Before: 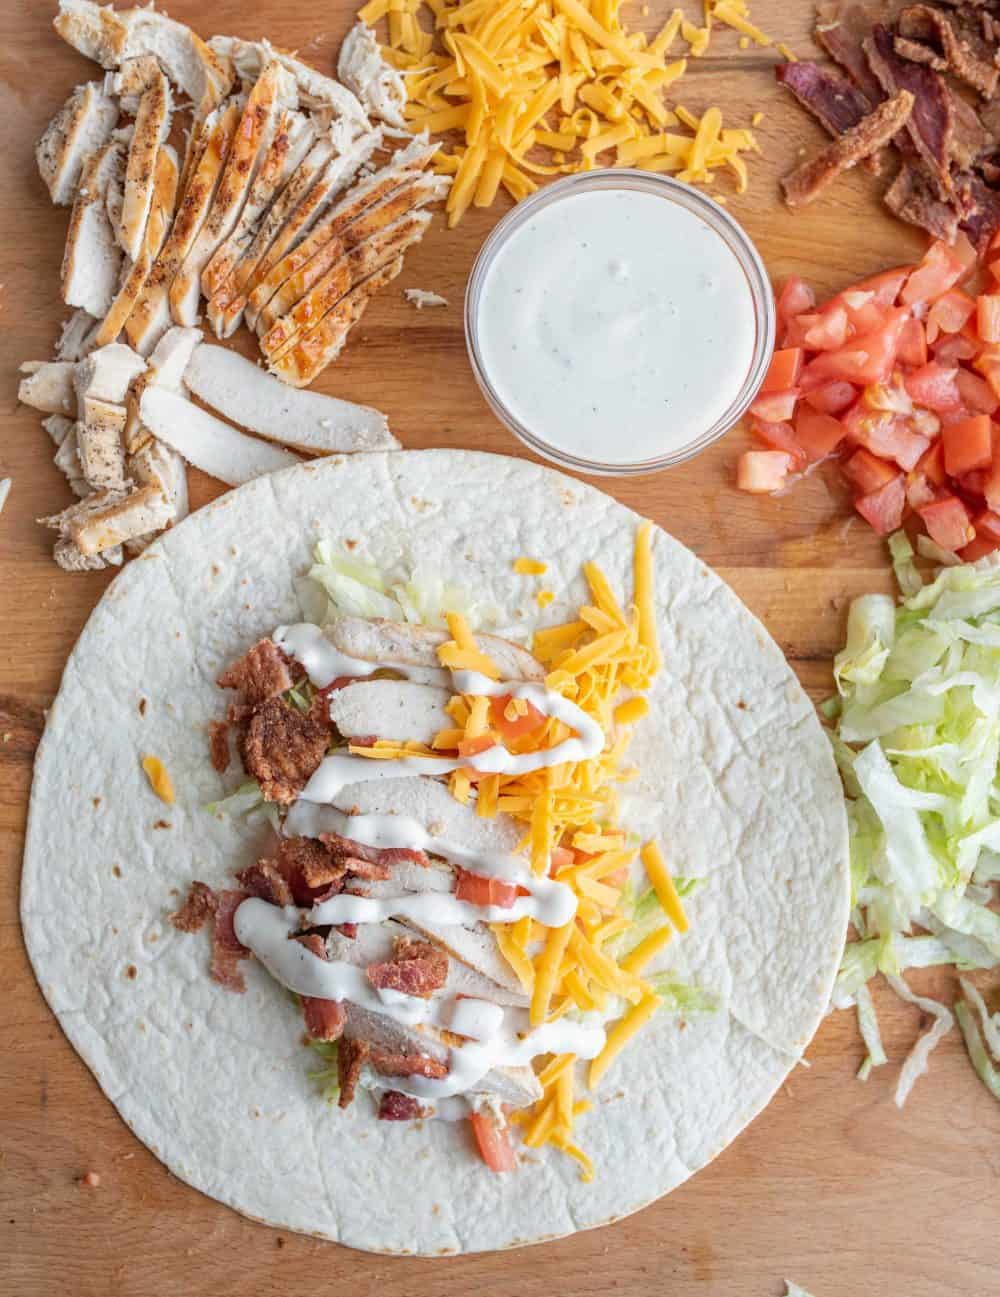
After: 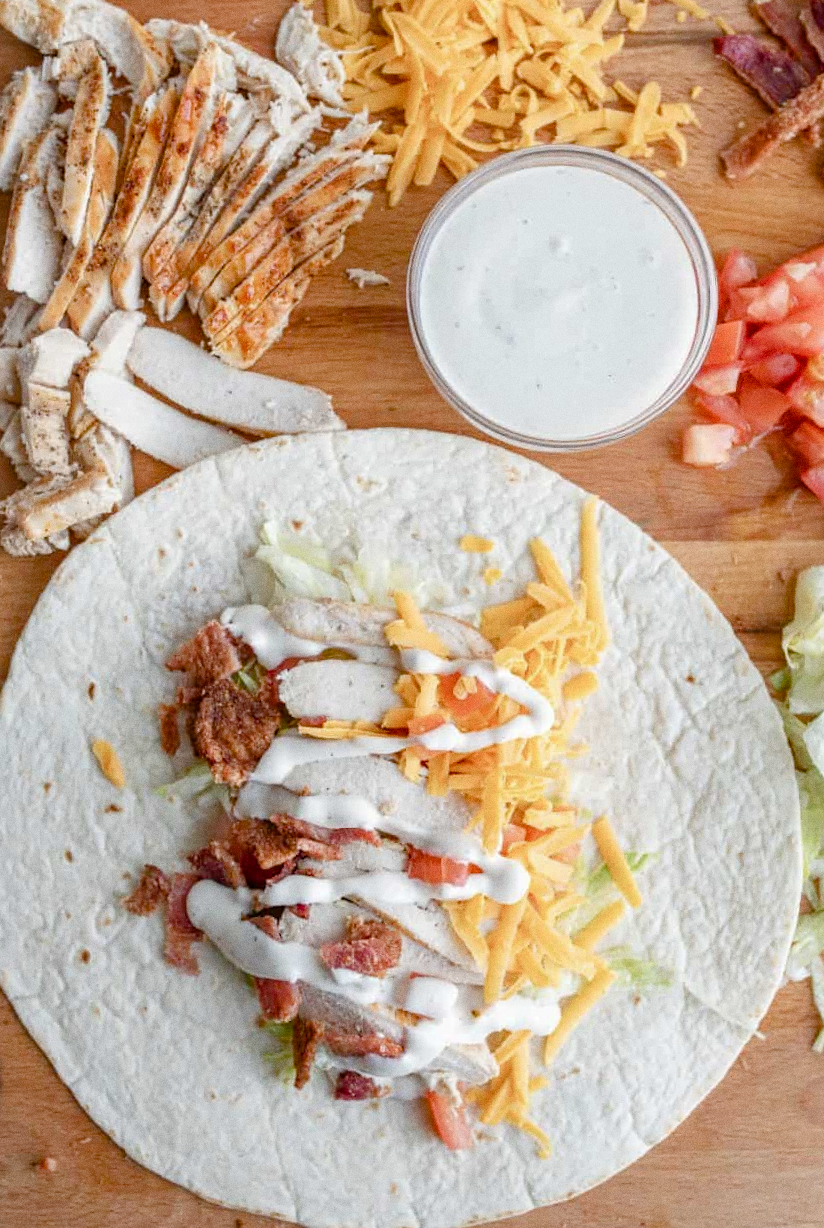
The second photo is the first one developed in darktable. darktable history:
grain: coarseness 0.09 ISO
color balance rgb: perceptual saturation grading › global saturation 20%, perceptual saturation grading › highlights -50%, perceptual saturation grading › shadows 30%
crop and rotate: angle 1°, left 4.281%, top 0.642%, right 11.383%, bottom 2.486%
